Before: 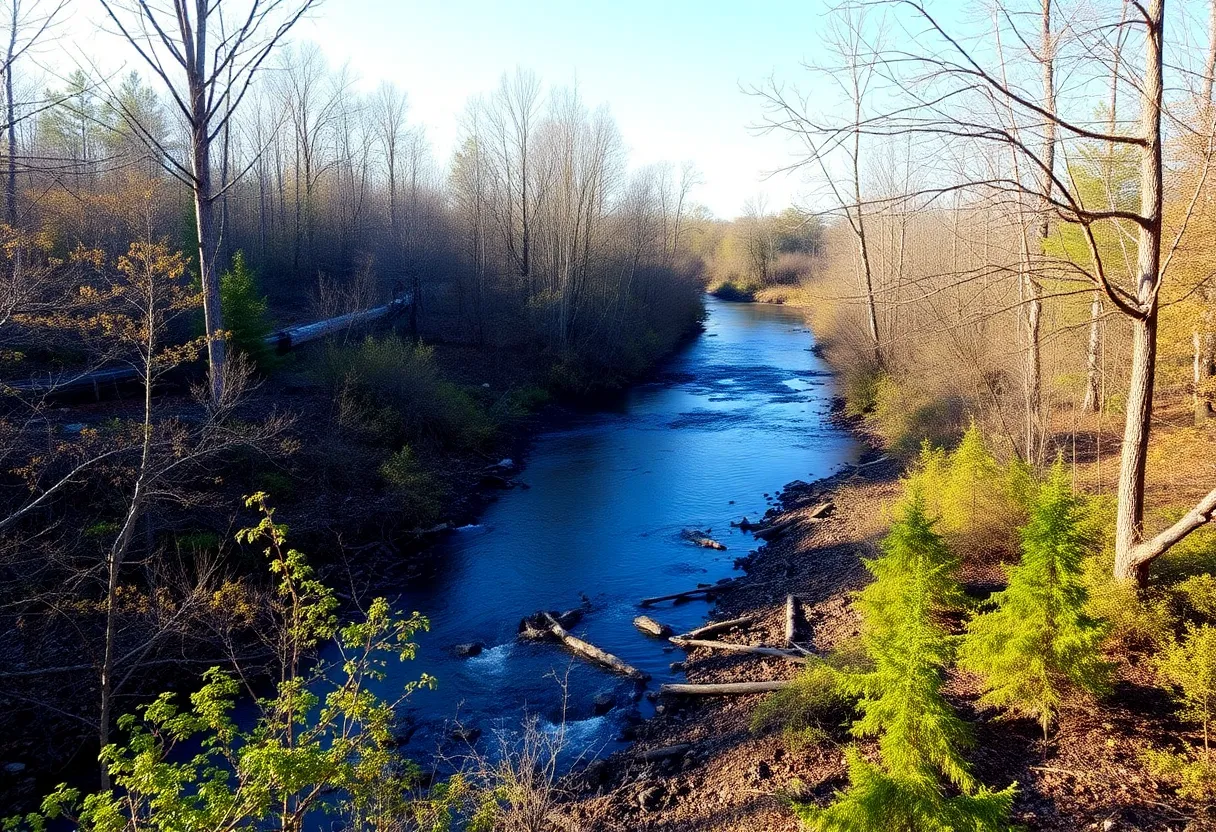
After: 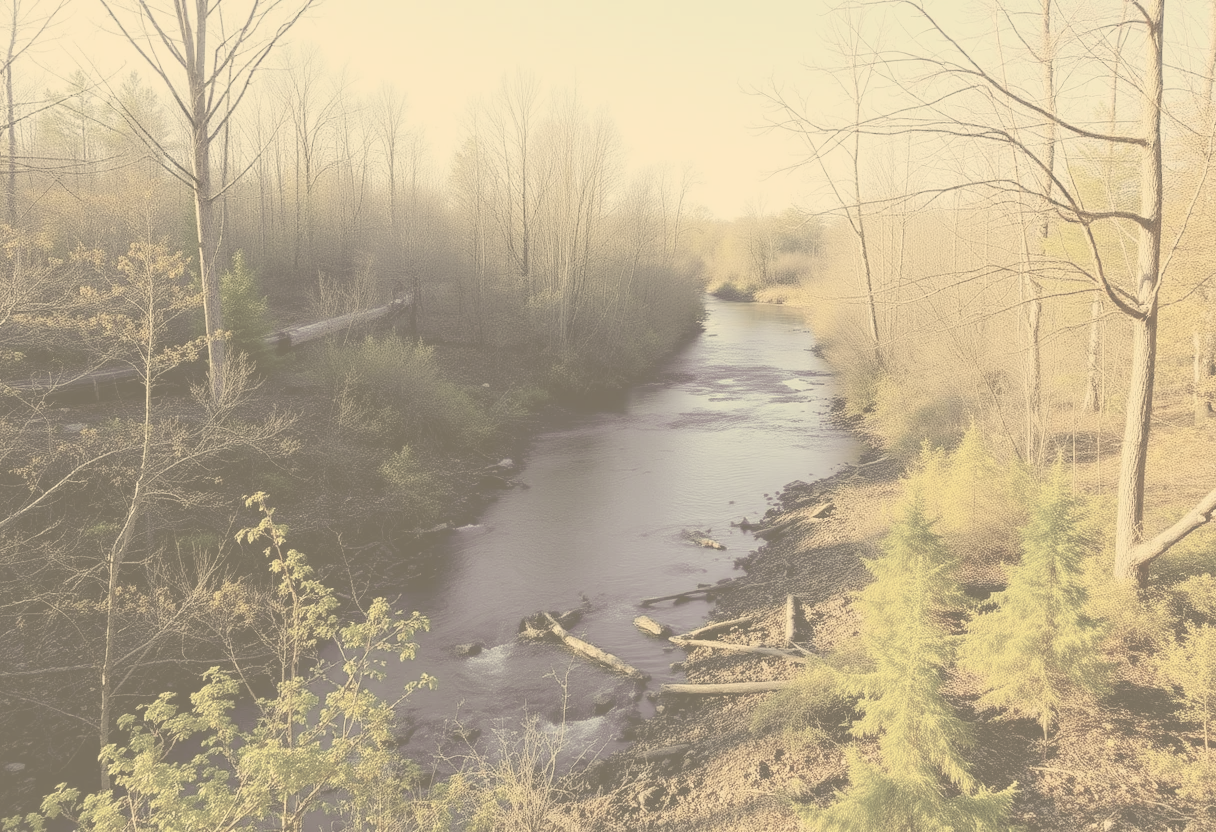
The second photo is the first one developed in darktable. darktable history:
color correction: highlights a* 2.72, highlights b* 22.8
contrast brightness saturation: contrast -0.32, brightness 0.75, saturation -0.78
